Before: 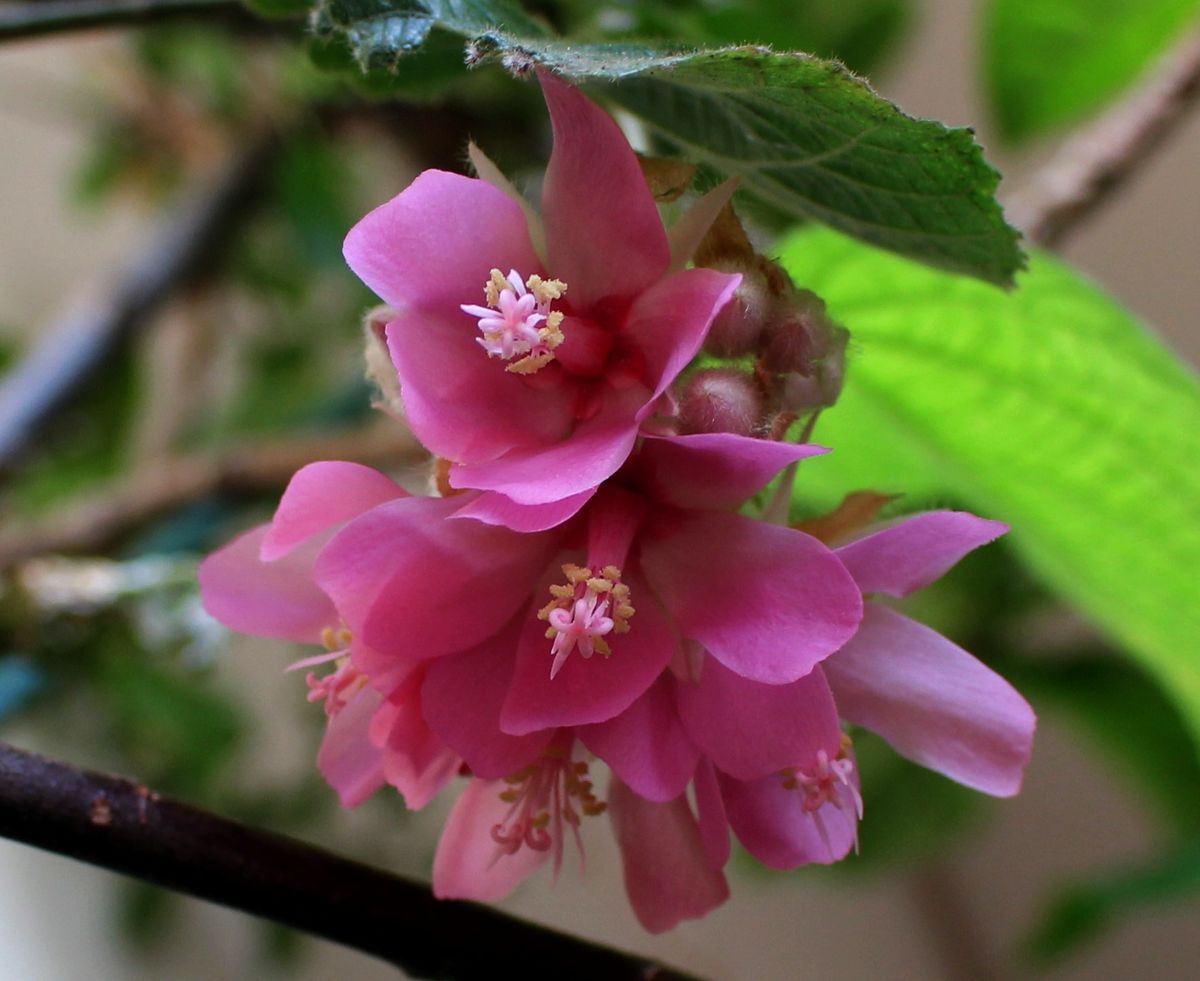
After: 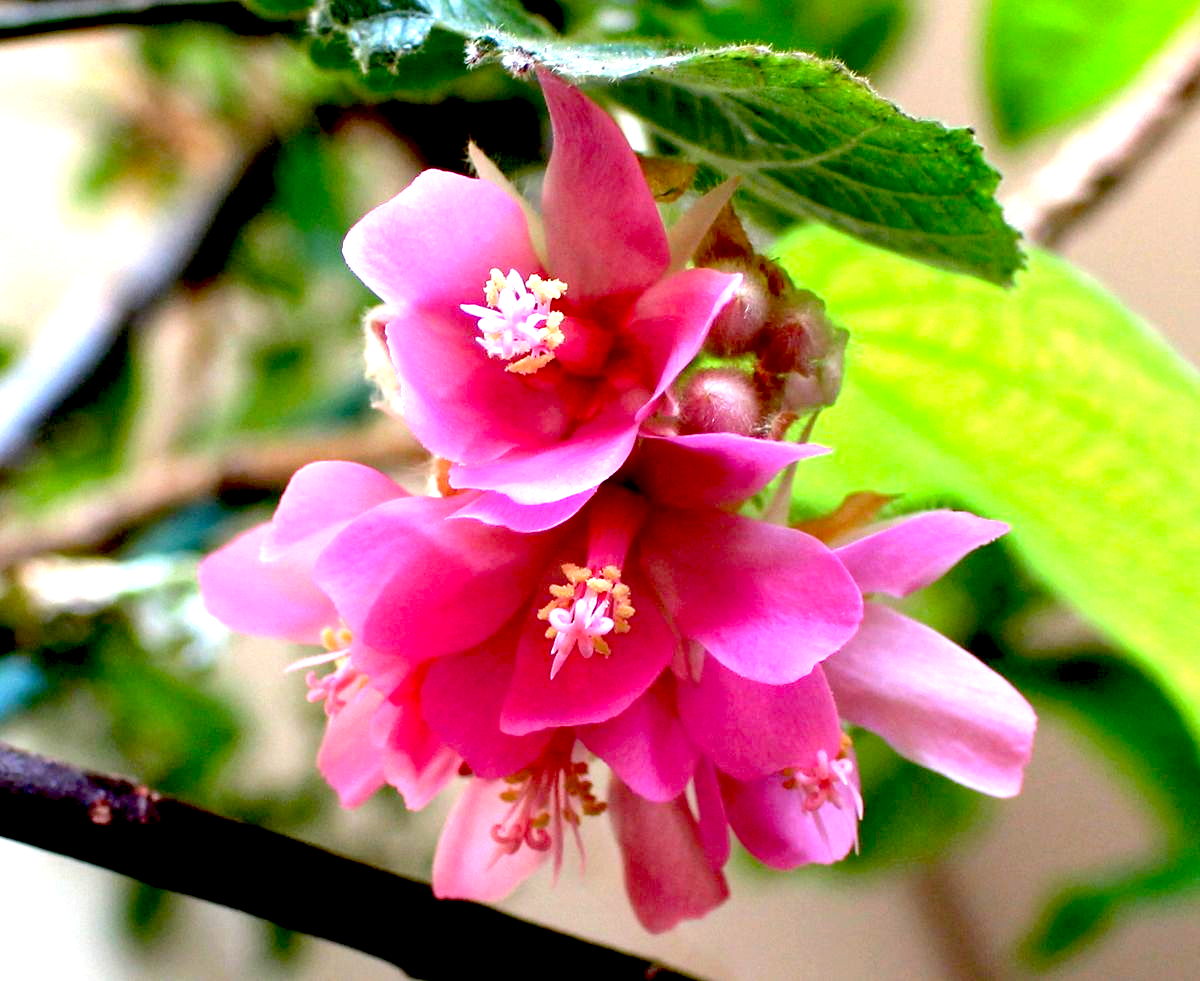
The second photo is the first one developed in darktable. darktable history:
exposure: black level correction 0.015, exposure 1.784 EV, compensate highlight preservation false
